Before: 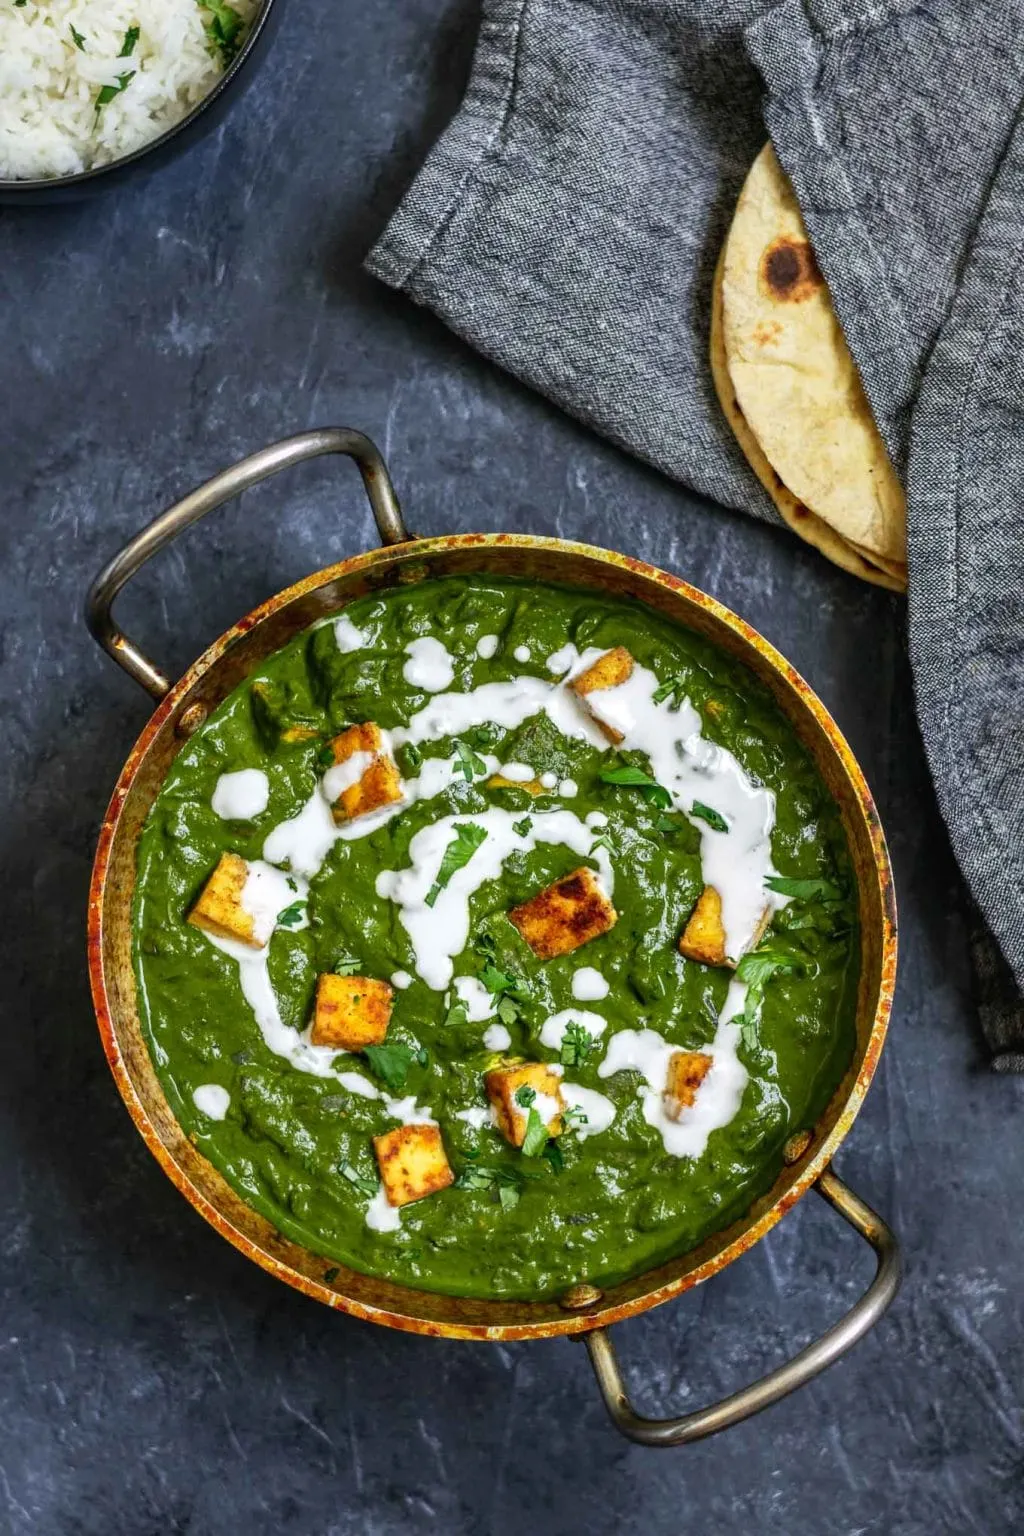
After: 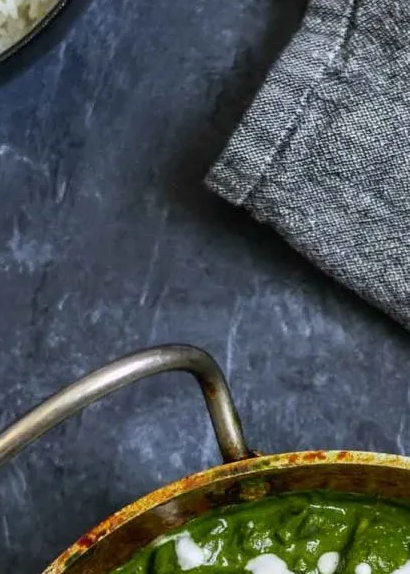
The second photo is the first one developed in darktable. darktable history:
crop: left 15.614%, top 5.442%, right 44.26%, bottom 57.186%
